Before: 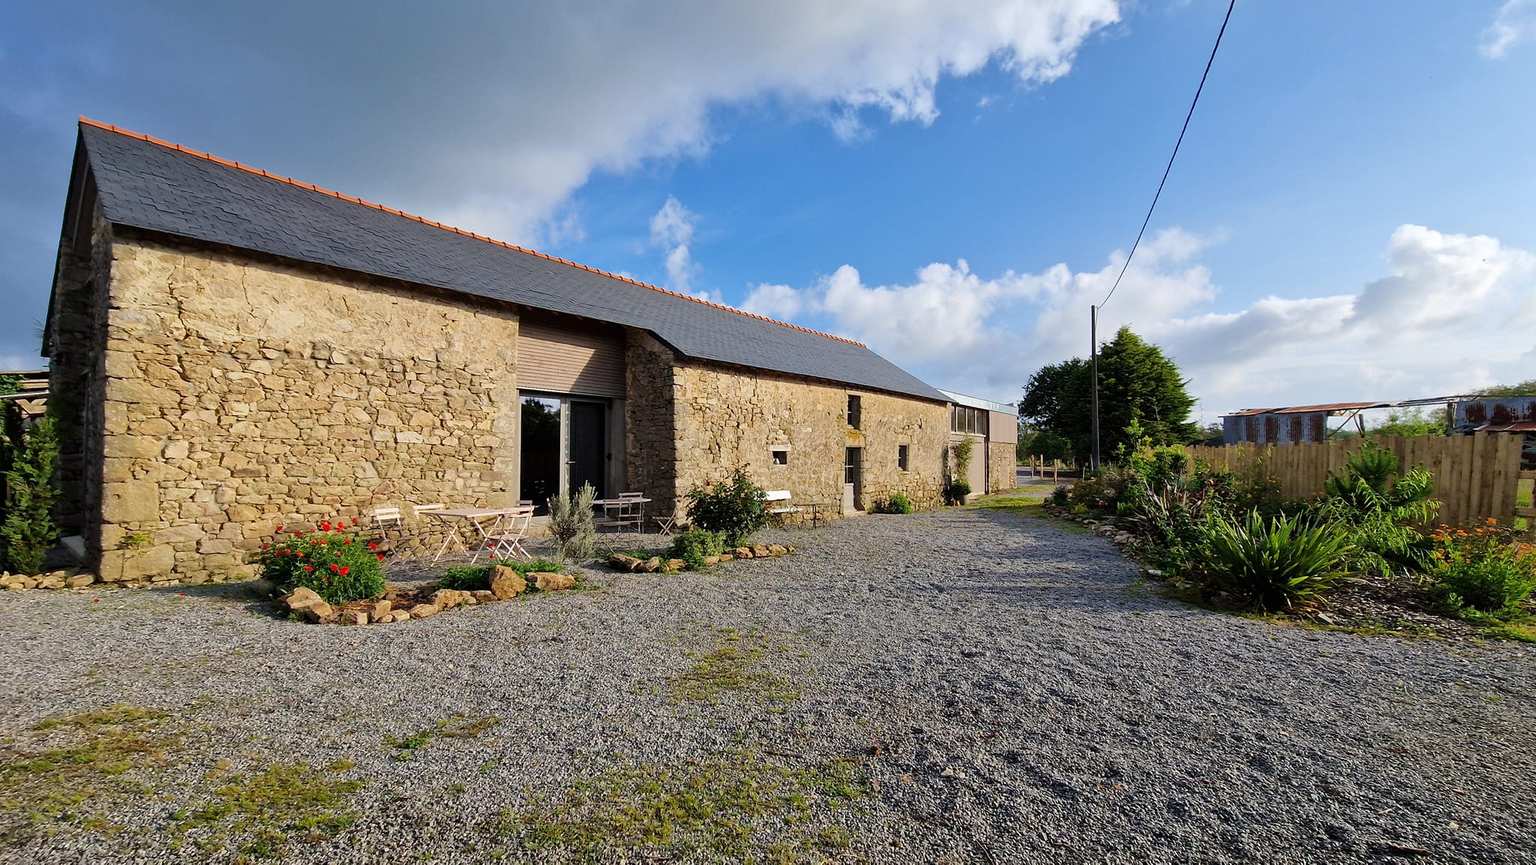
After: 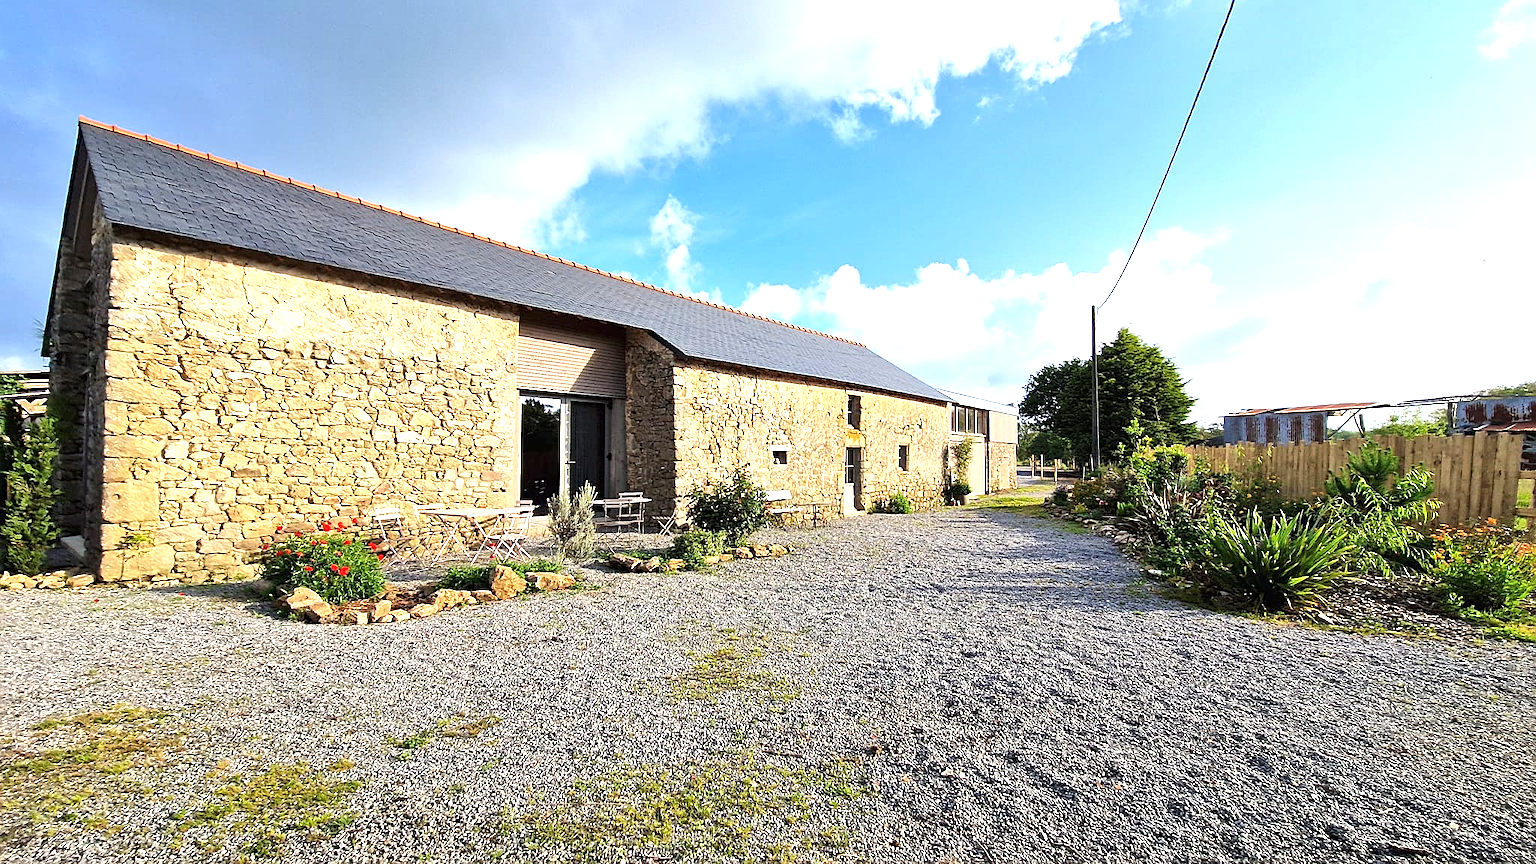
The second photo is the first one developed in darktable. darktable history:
sharpen: on, module defaults
exposure: black level correction 0, exposure 1.198 EV, compensate exposure bias true, compensate highlight preservation false
